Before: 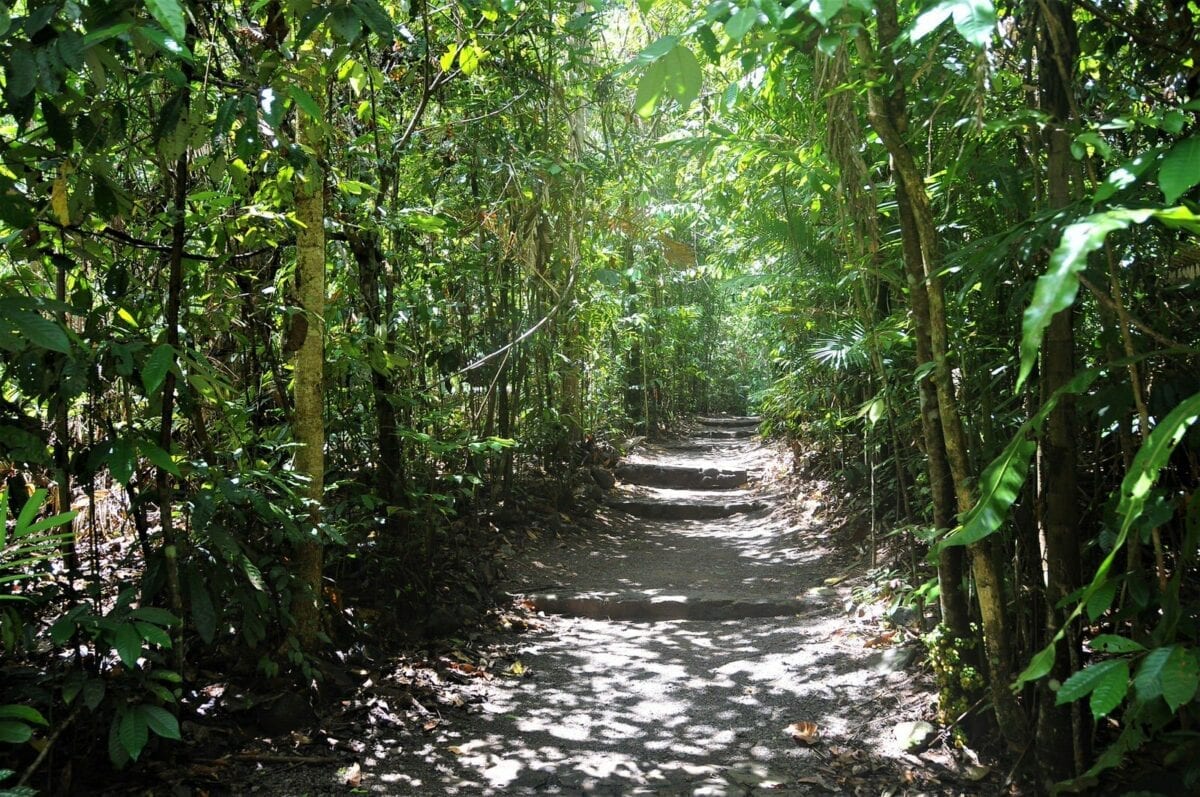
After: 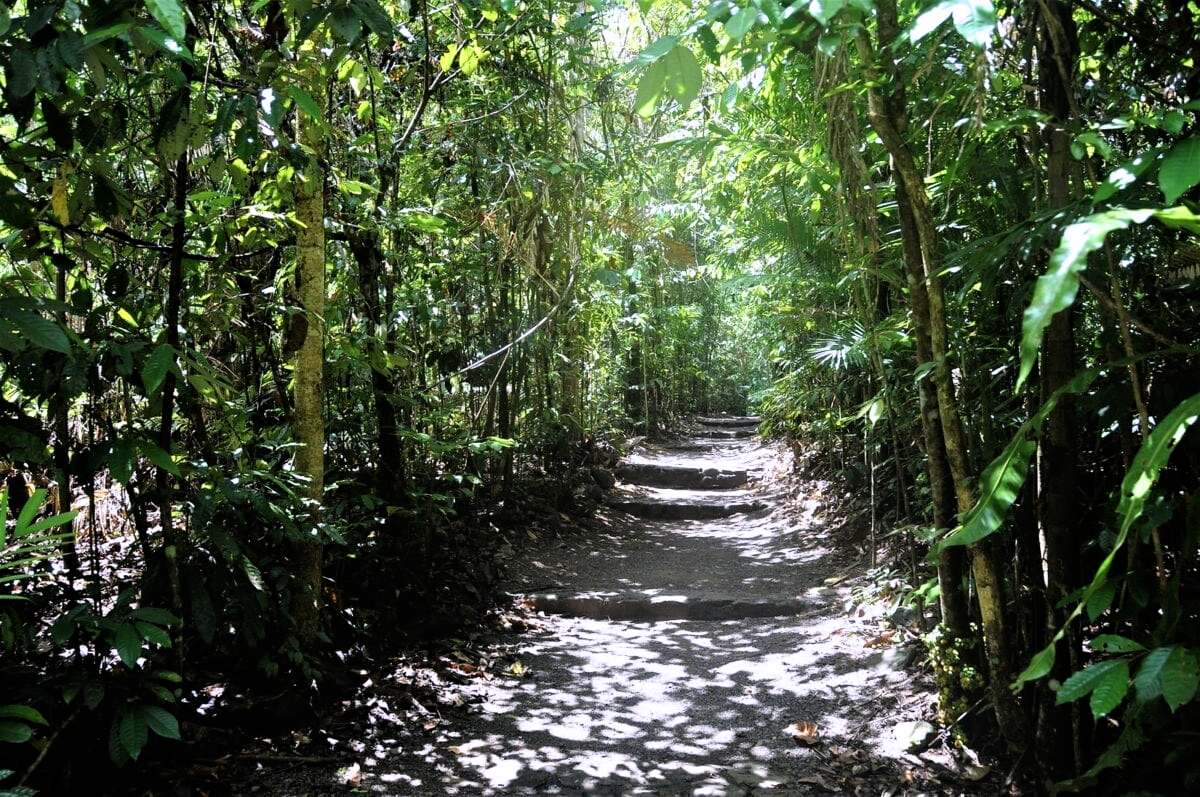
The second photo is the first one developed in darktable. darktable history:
filmic rgb: white relative exposure 2.45 EV, hardness 6.33
white balance: red 1.004, blue 1.096
